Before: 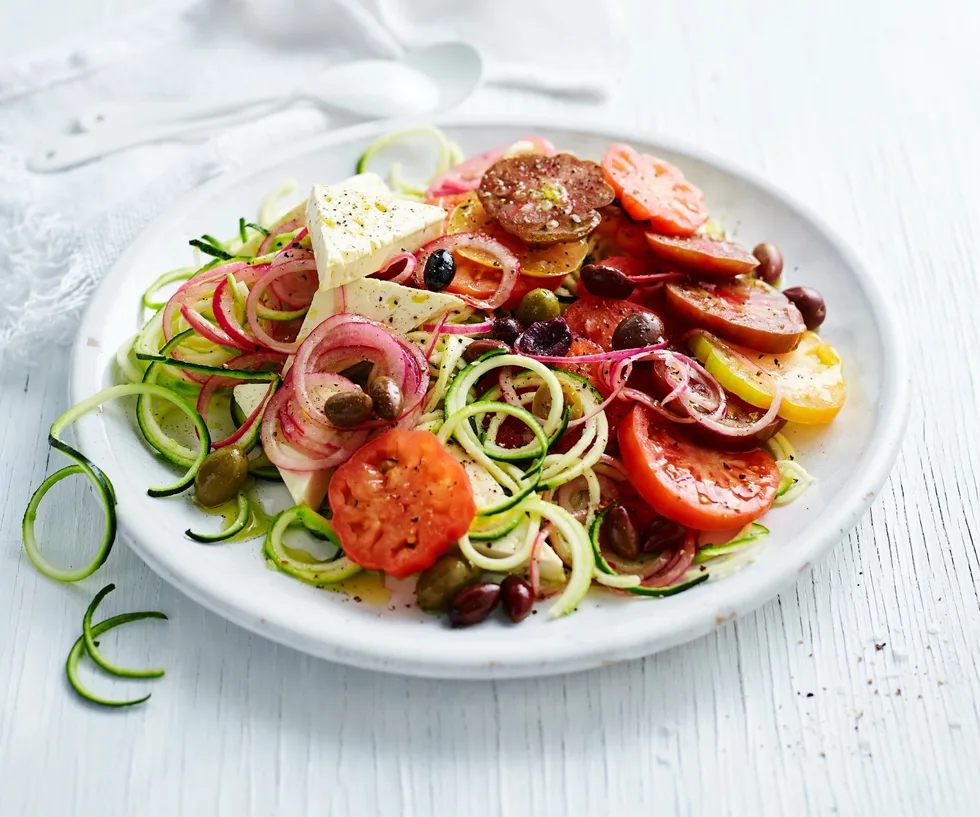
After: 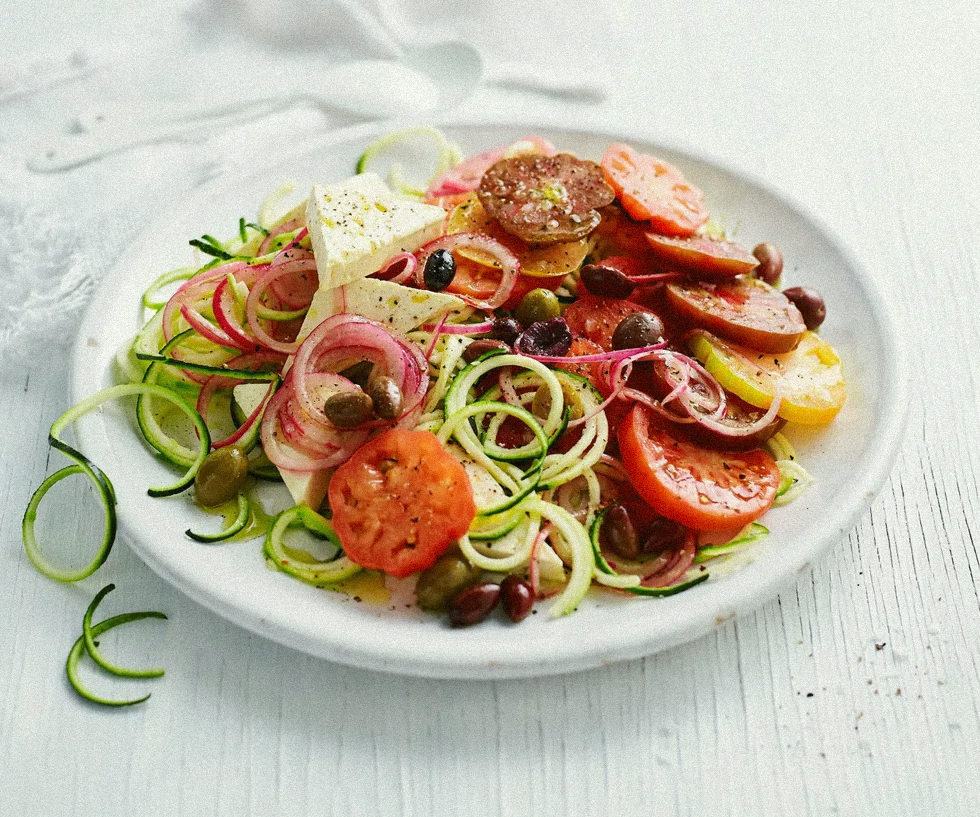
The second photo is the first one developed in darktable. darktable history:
grain: mid-tones bias 0%
color balance: mode lift, gamma, gain (sRGB), lift [1.04, 1, 1, 0.97], gamma [1.01, 1, 1, 0.97], gain [0.96, 1, 1, 0.97]
